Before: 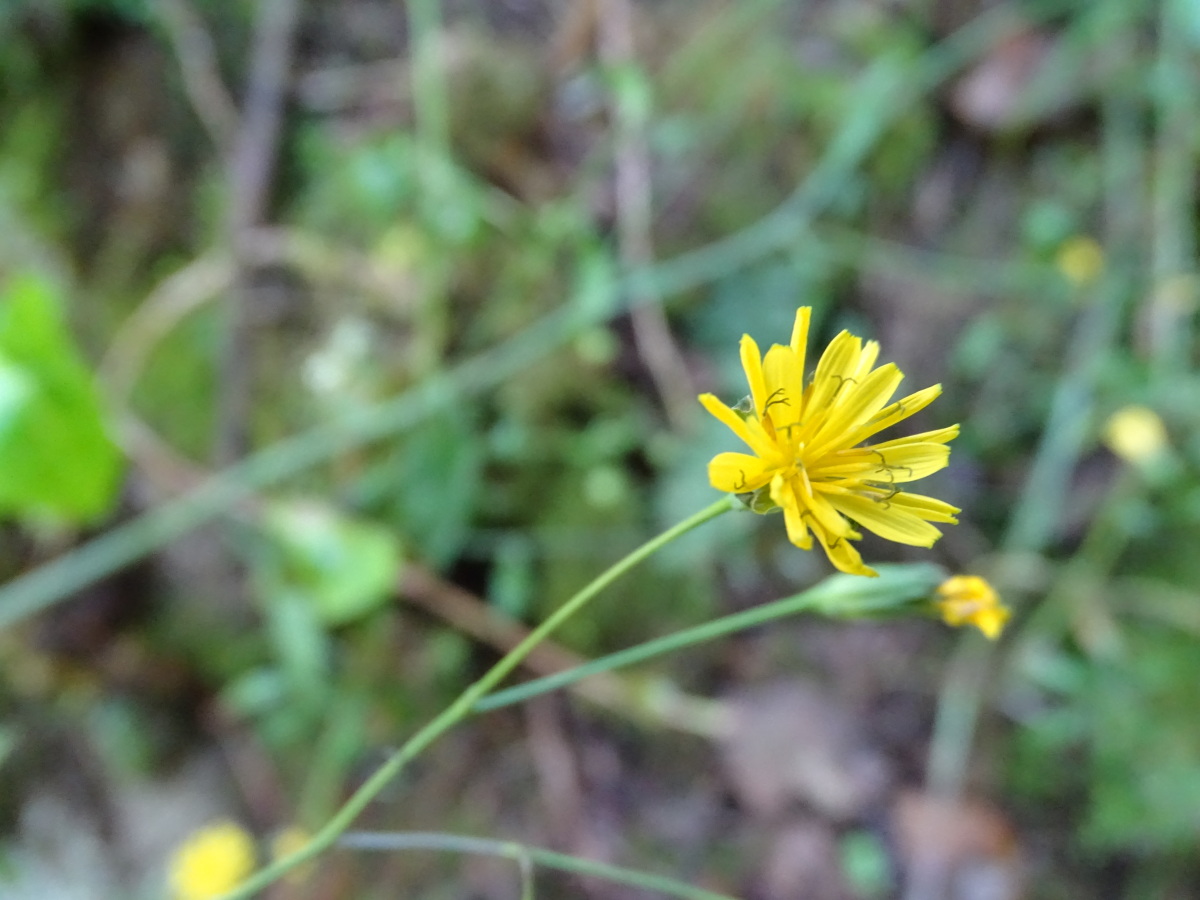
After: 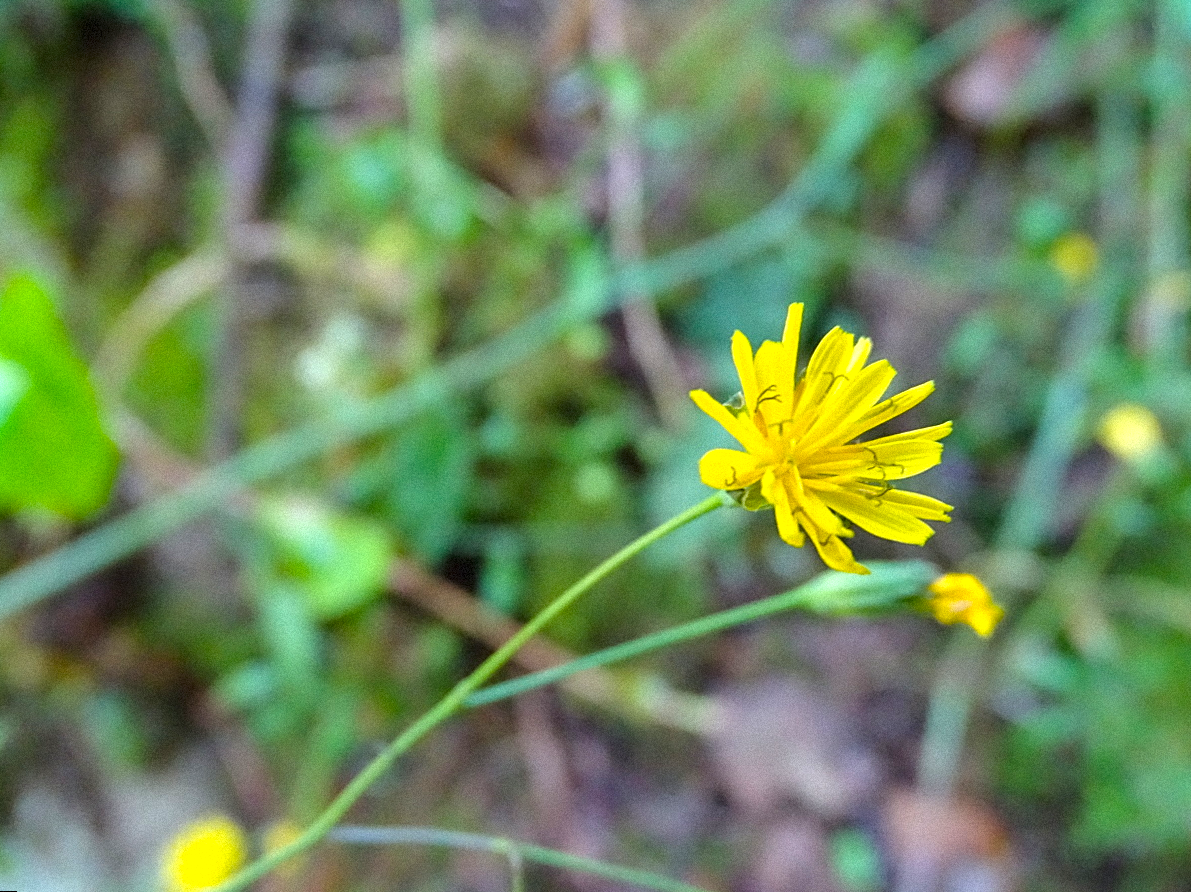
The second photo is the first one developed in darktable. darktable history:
color balance rgb: perceptual saturation grading › global saturation 25%, global vibrance 20%
grain: mid-tones bias 0%
rotate and perspective: rotation 0.192°, lens shift (horizontal) -0.015, crop left 0.005, crop right 0.996, crop top 0.006, crop bottom 0.99
exposure: exposure 0.2 EV, compensate highlight preservation false
sharpen: on, module defaults
